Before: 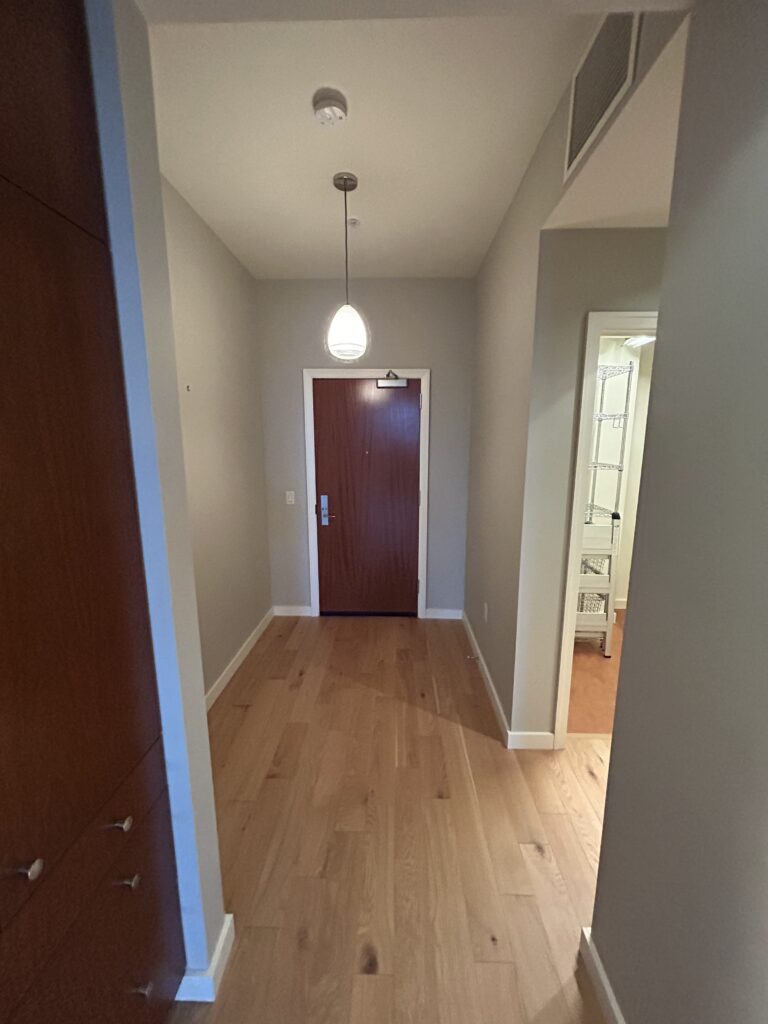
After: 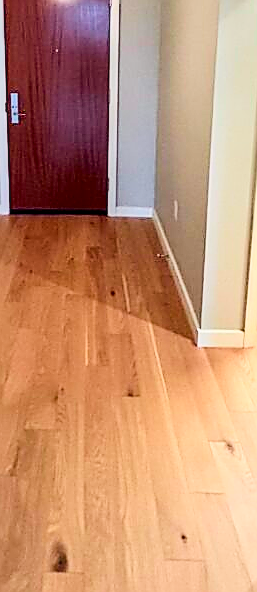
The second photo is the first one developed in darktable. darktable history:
sharpen: radius 1.392, amount 1.255, threshold 0.62
crop: left 40.49%, top 39.32%, right 26.014%, bottom 2.788%
exposure: exposure 1 EV, compensate highlight preservation false
contrast brightness saturation: contrast 0.203, brightness -0.105, saturation 0.102
local contrast: highlights 28%, detail 130%
filmic rgb: black relative exposure -7.47 EV, white relative exposure 4.87 EV, threshold 5.96 EV, hardness 3.4, enable highlight reconstruction true
tone curve: curves: ch0 [(0, 0) (0.051, 0.047) (0.102, 0.099) (0.228, 0.262) (0.446, 0.527) (0.695, 0.778) (0.908, 0.946) (1, 1)]; ch1 [(0, 0) (0.339, 0.298) (0.402, 0.363) (0.453, 0.413) (0.485, 0.469) (0.494, 0.493) (0.504, 0.501) (0.525, 0.533) (0.563, 0.591) (0.597, 0.631) (1, 1)]; ch2 [(0, 0) (0.48, 0.48) (0.504, 0.5) (0.539, 0.554) (0.59, 0.628) (0.642, 0.682) (0.824, 0.815) (1, 1)], color space Lab, independent channels
